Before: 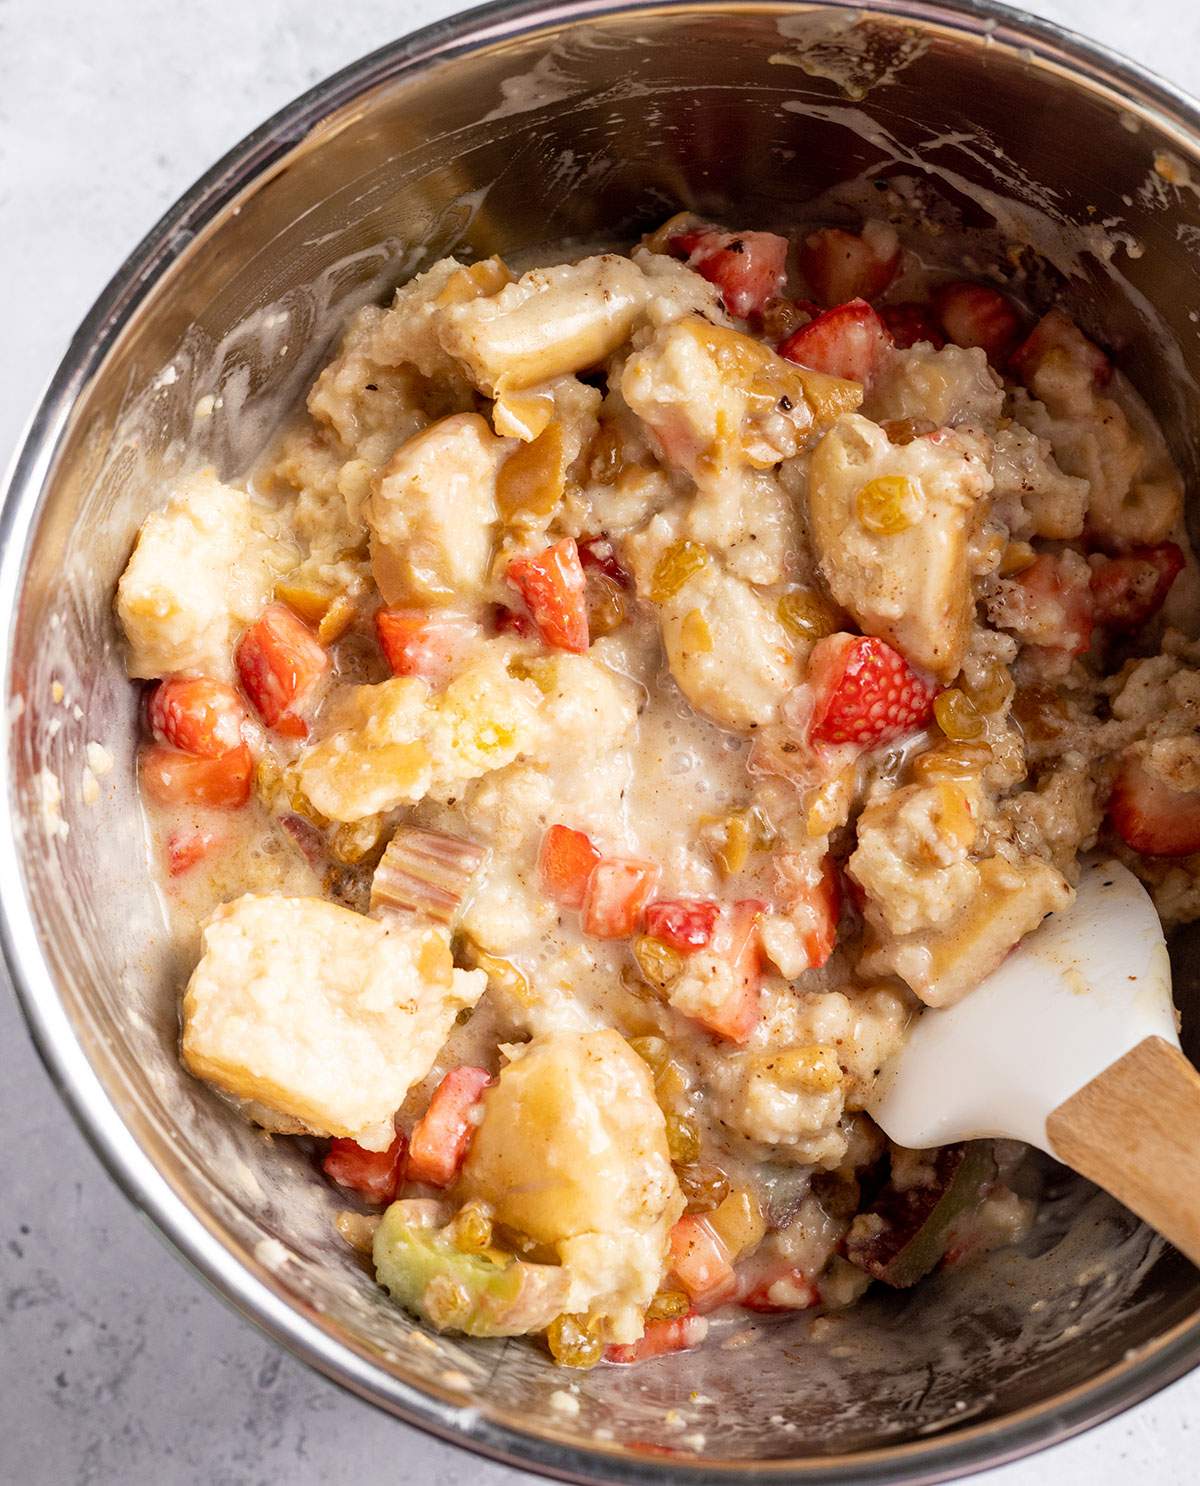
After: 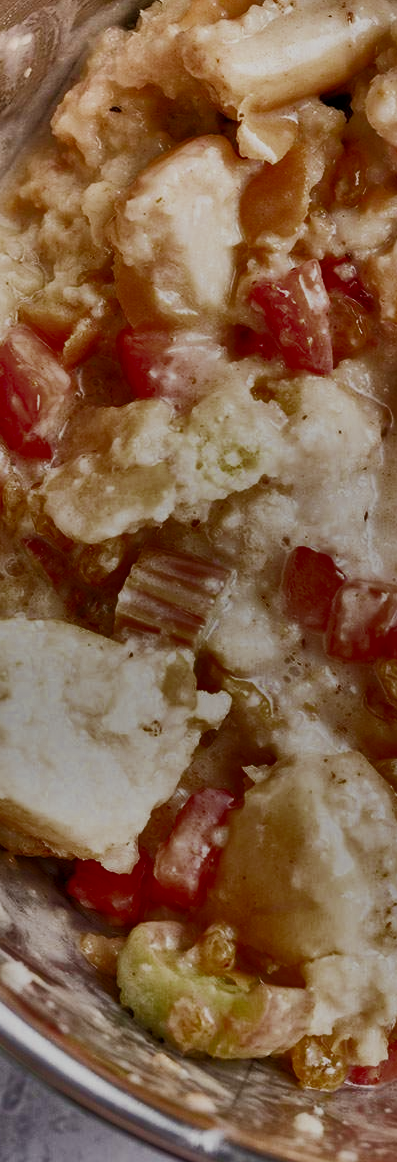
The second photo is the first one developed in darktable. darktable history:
filmic rgb: black relative exposure -7.65 EV, white relative exposure 4.56 EV, hardness 3.61, add noise in highlights 0.001, color science v3 (2019), use custom middle-gray values true, contrast in highlights soft
crop and rotate: left 21.414%, top 18.765%, right 45.489%, bottom 3.002%
shadows and highlights: radius 123.96, shadows 99.3, white point adjustment -2.91, highlights -99.11, soften with gaussian
exposure: black level correction 0, exposure 0.702 EV, compensate highlight preservation false
